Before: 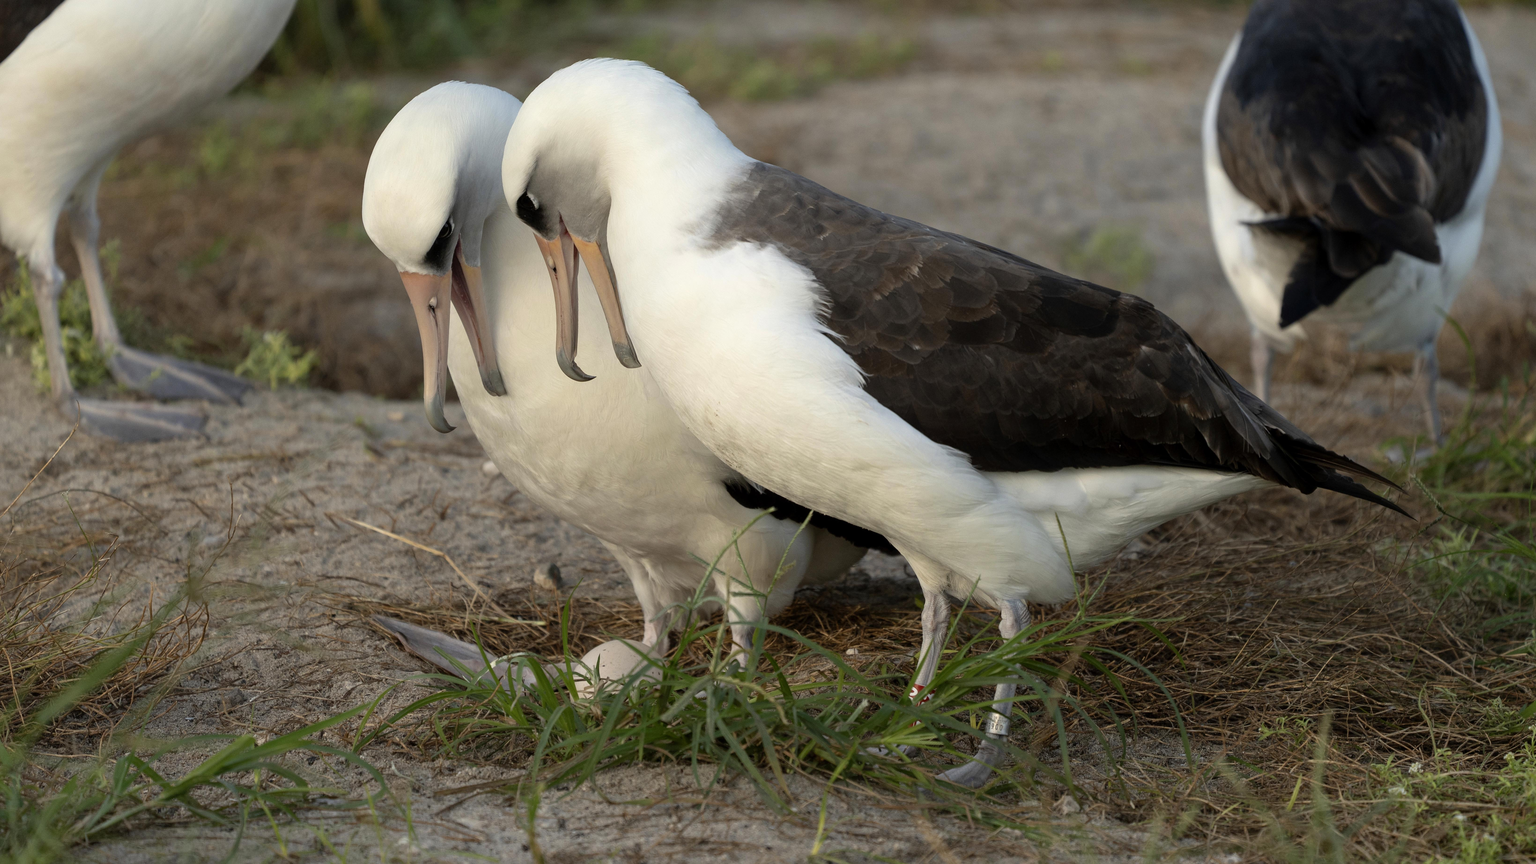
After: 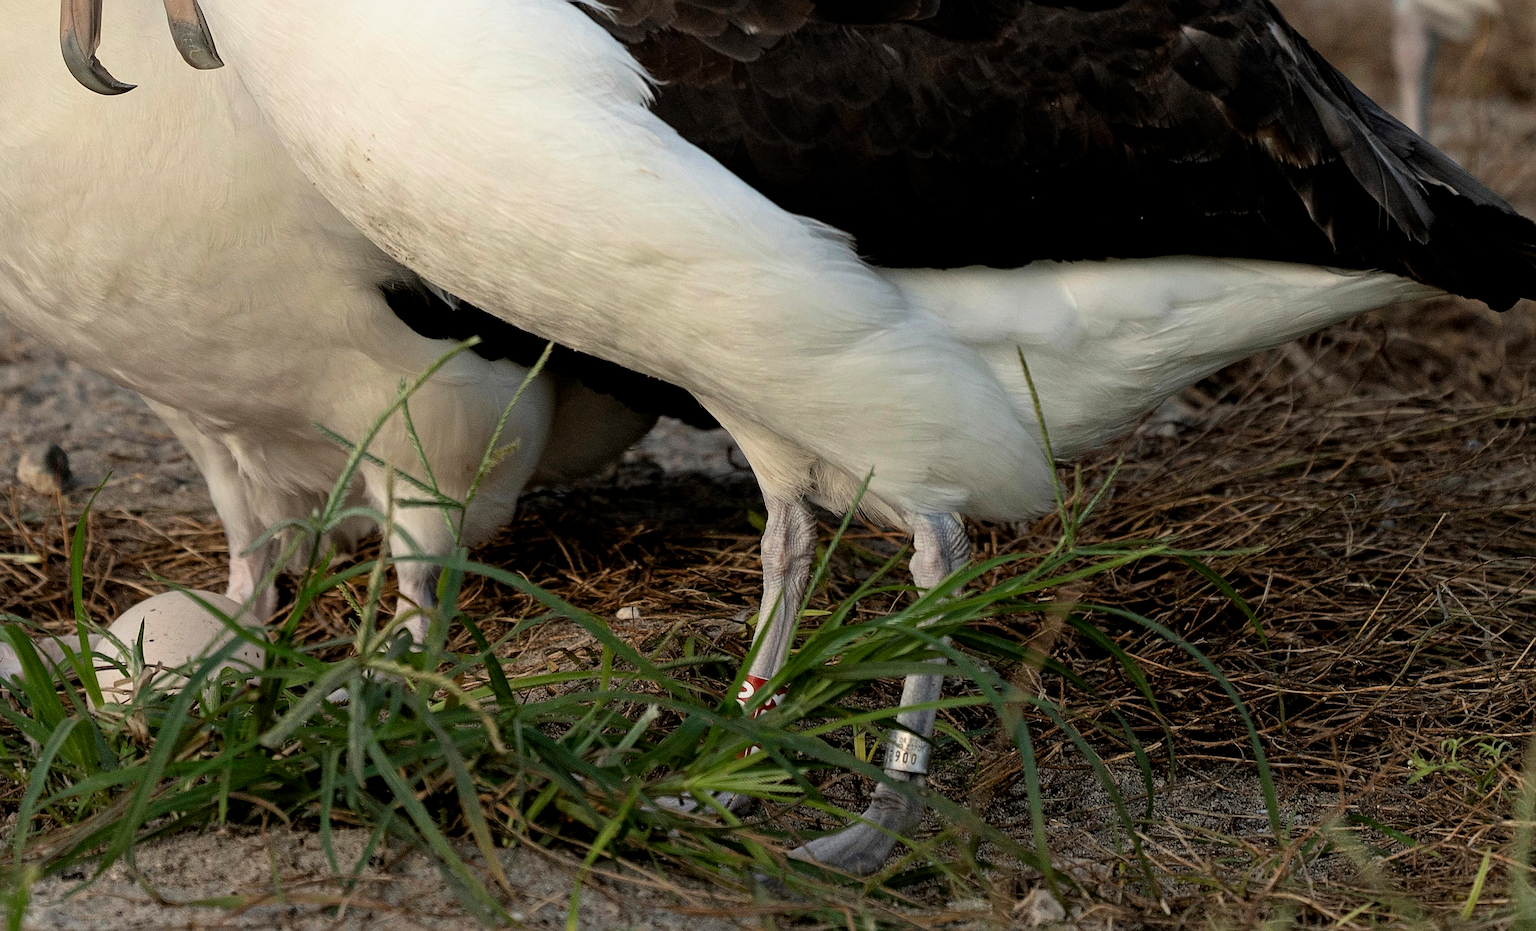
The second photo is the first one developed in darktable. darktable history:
crop: left 34.167%, top 38.458%, right 13.682%, bottom 5.328%
sharpen: on, module defaults
local contrast: mode bilateral grid, contrast 27, coarseness 17, detail 115%, midtone range 0.2
filmic rgb: black relative exposure -12.74 EV, white relative exposure 2.8 EV, target black luminance 0%, hardness 8.52, latitude 70.95%, contrast 1.133, shadows ↔ highlights balance -0.611%
